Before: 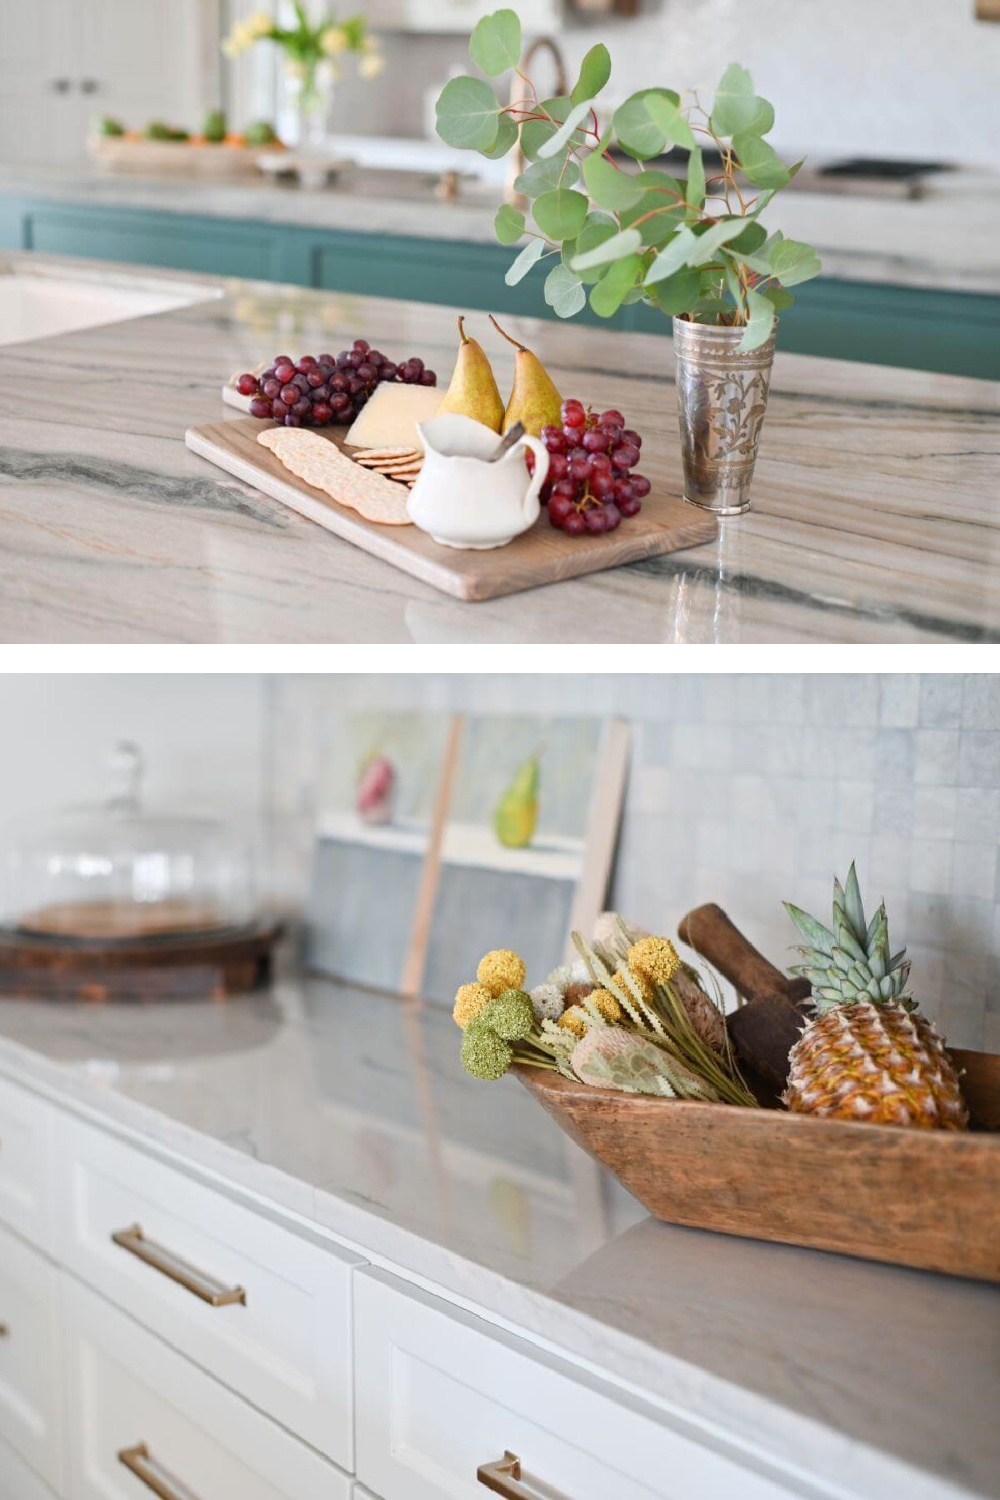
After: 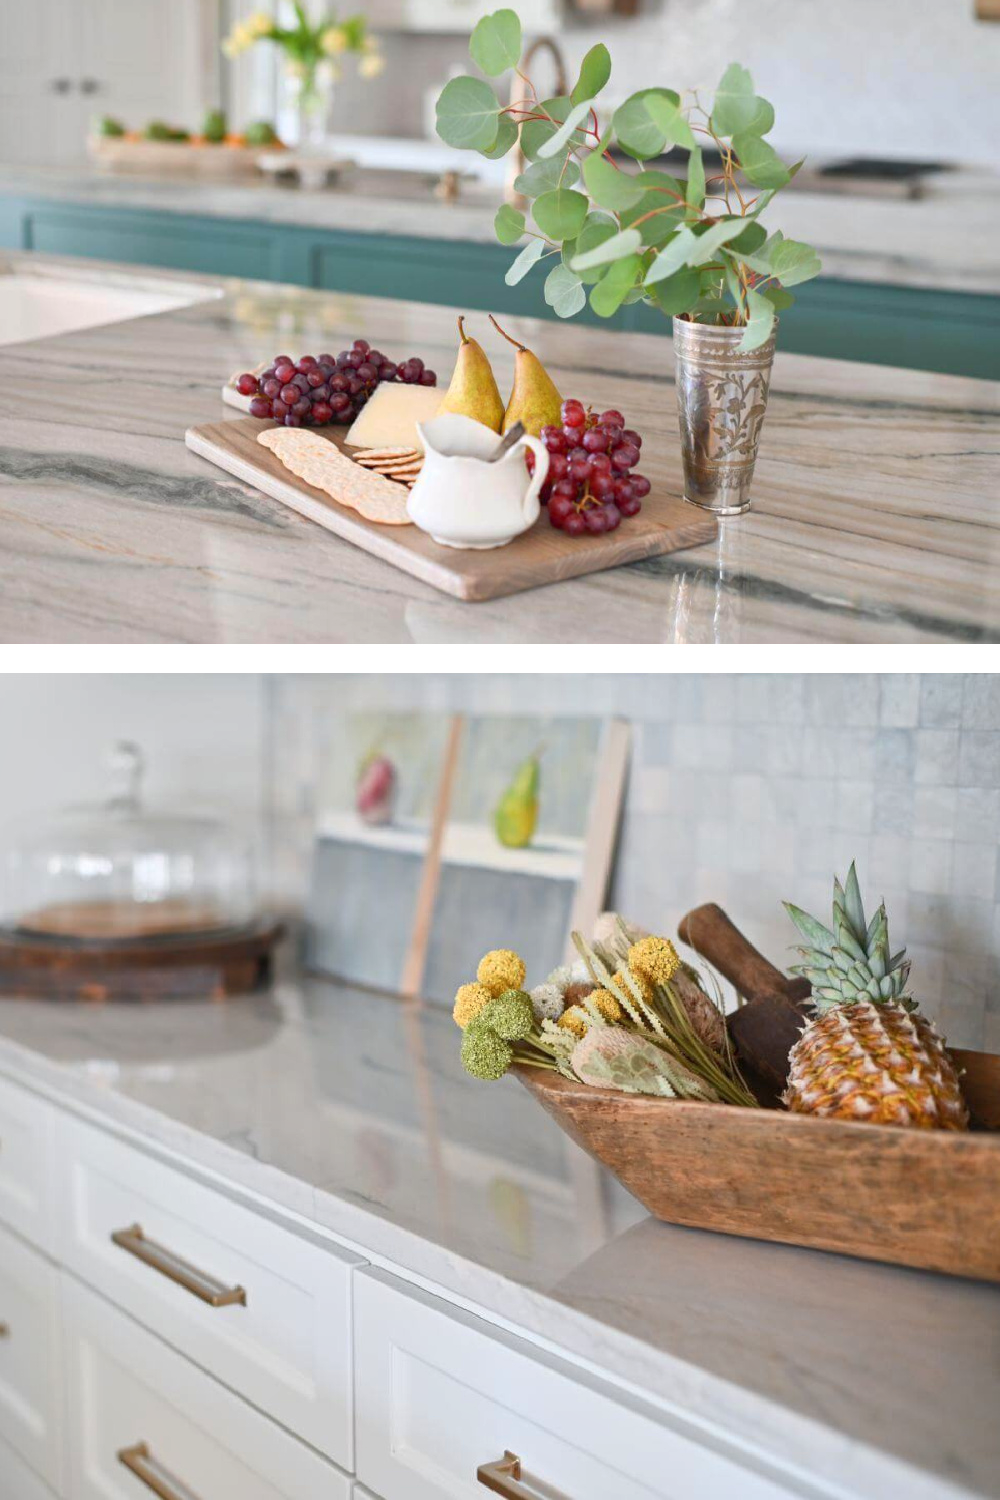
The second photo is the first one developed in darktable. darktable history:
shadows and highlights: on, module defaults
contrast brightness saturation: contrast 0.15, brightness 0.05
